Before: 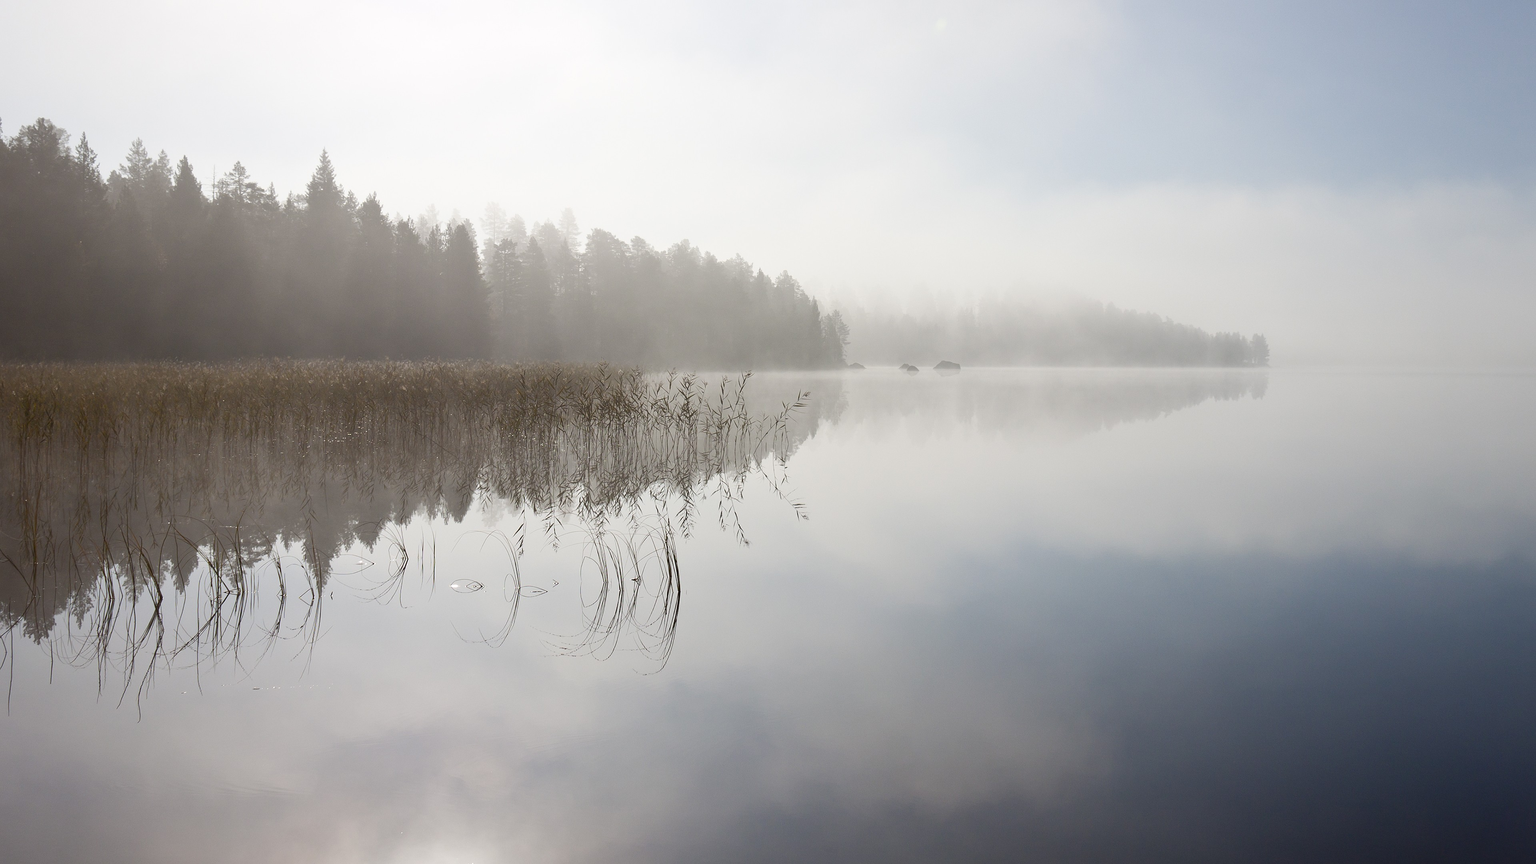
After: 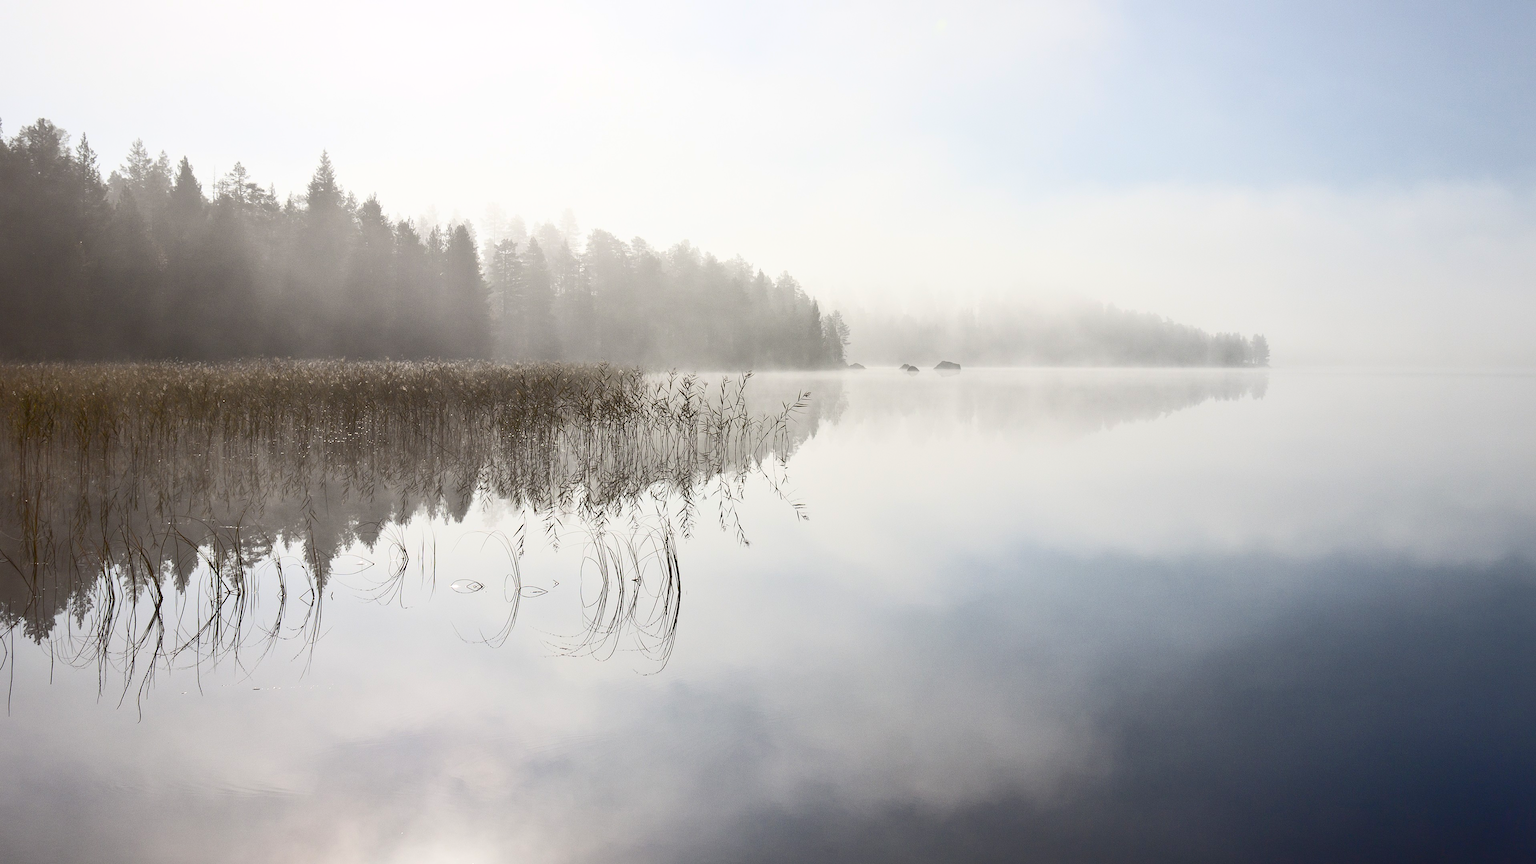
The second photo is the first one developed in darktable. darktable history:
exposure: compensate highlight preservation false
shadows and highlights: on, module defaults
contrast brightness saturation: contrast 0.39, brightness 0.1
